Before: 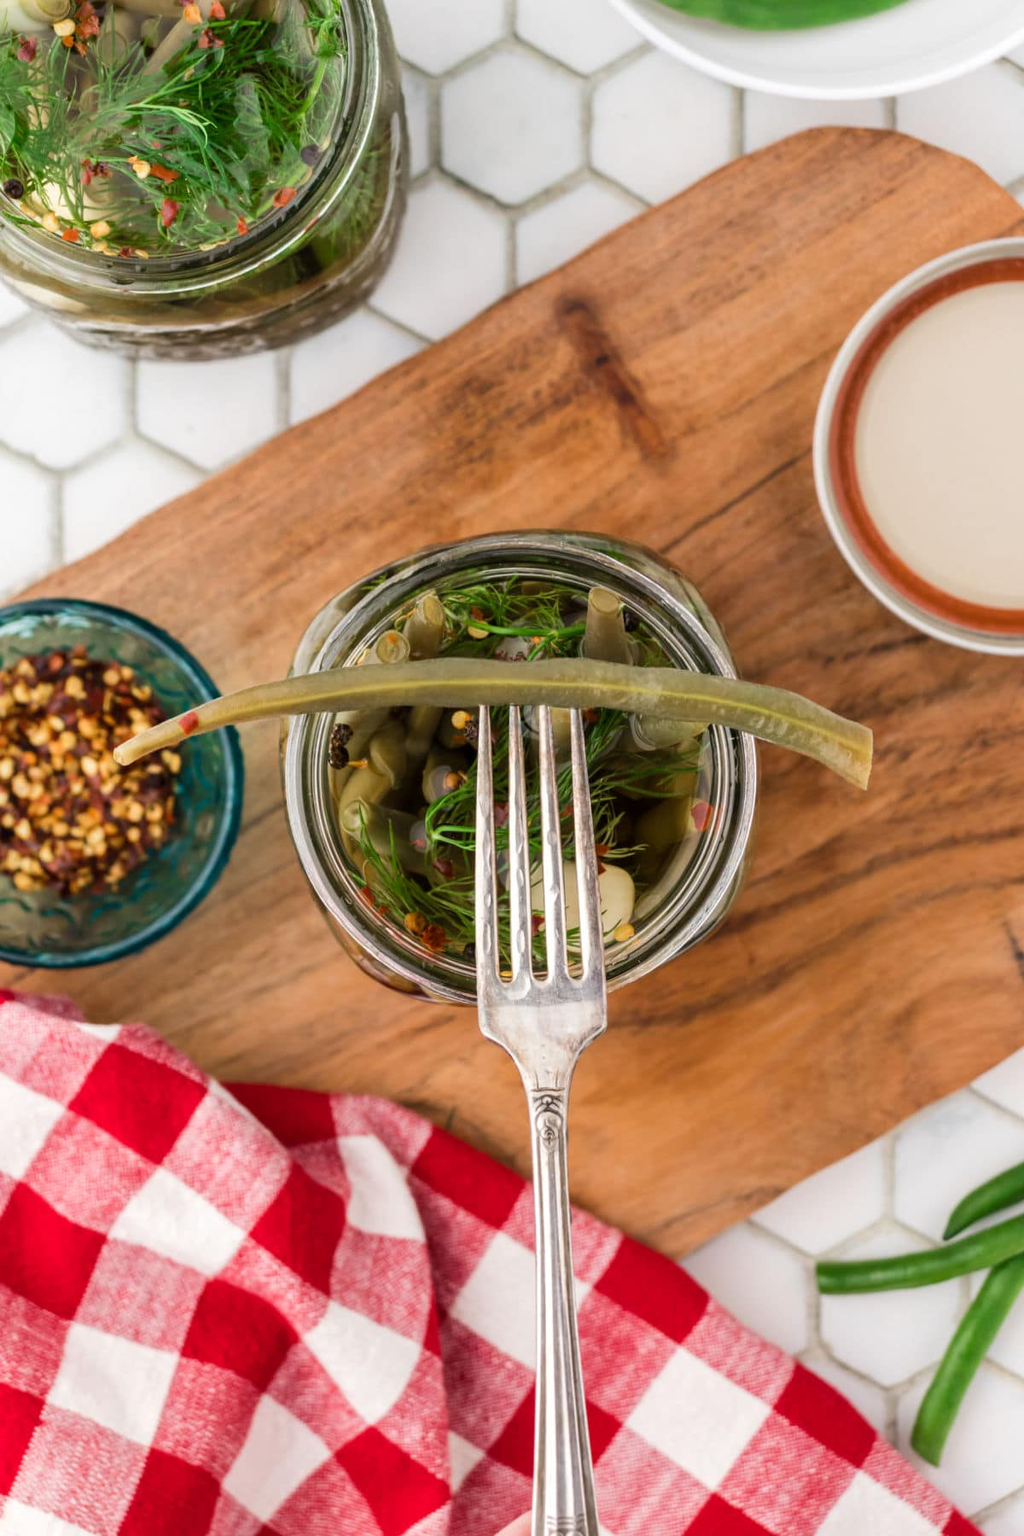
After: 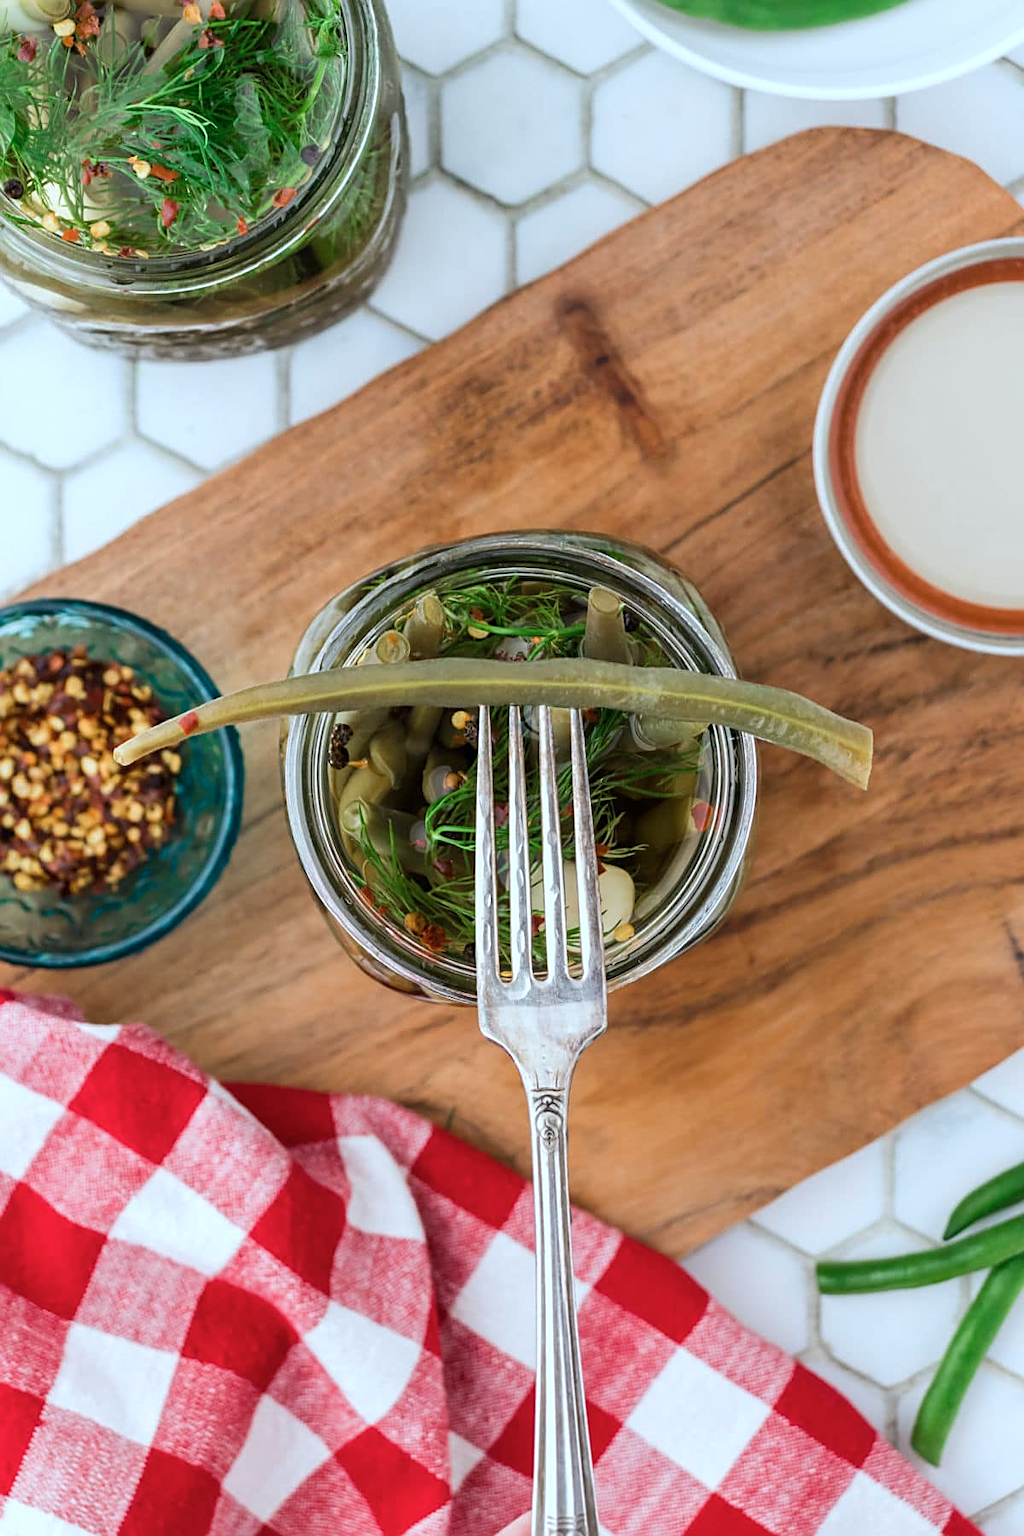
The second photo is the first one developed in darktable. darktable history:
color calibration: illuminant F (fluorescent), F source F9 (Cool White Deluxe 4150 K) – high CRI, x 0.374, y 0.373, temperature 4160.02 K
sharpen: on, module defaults
